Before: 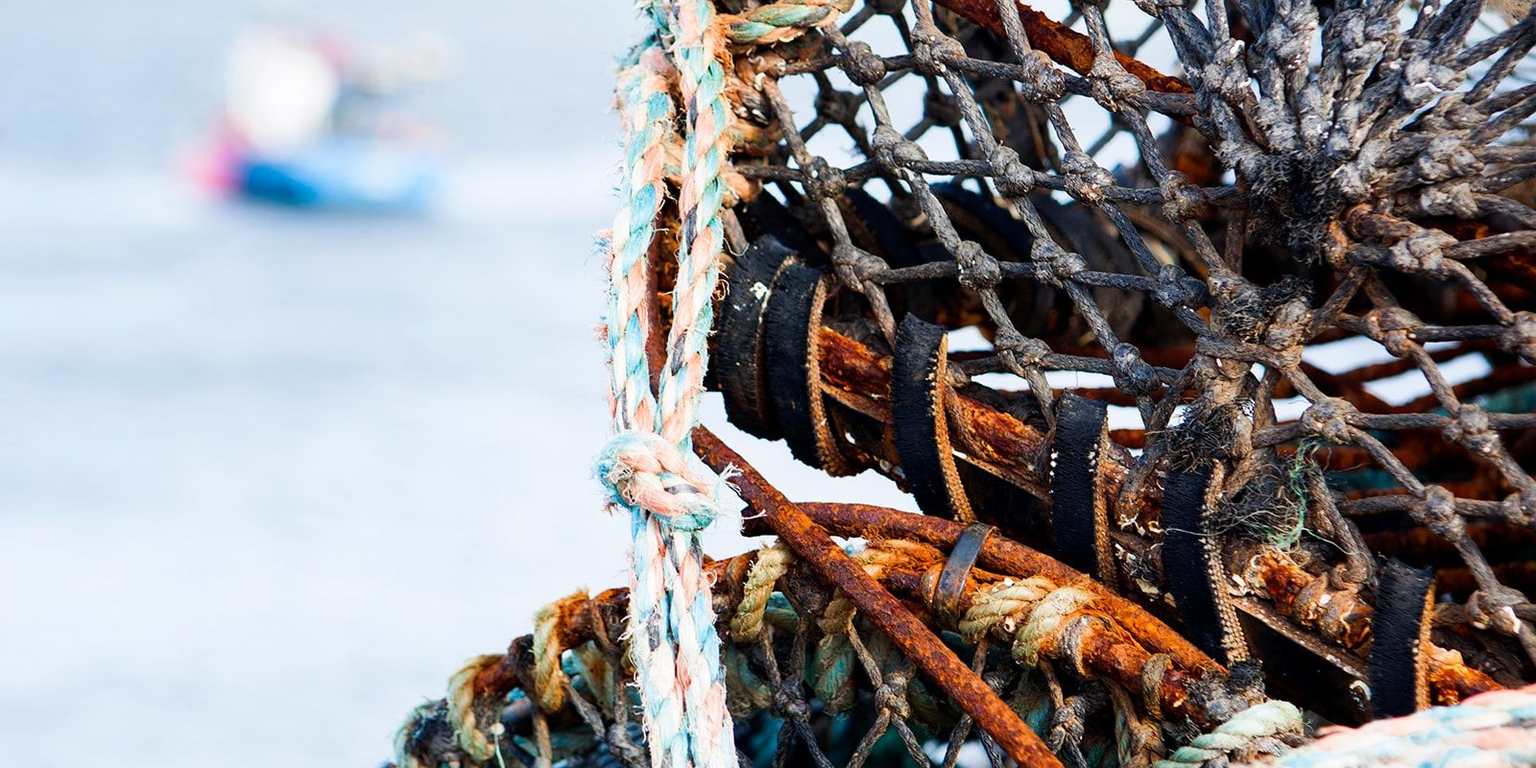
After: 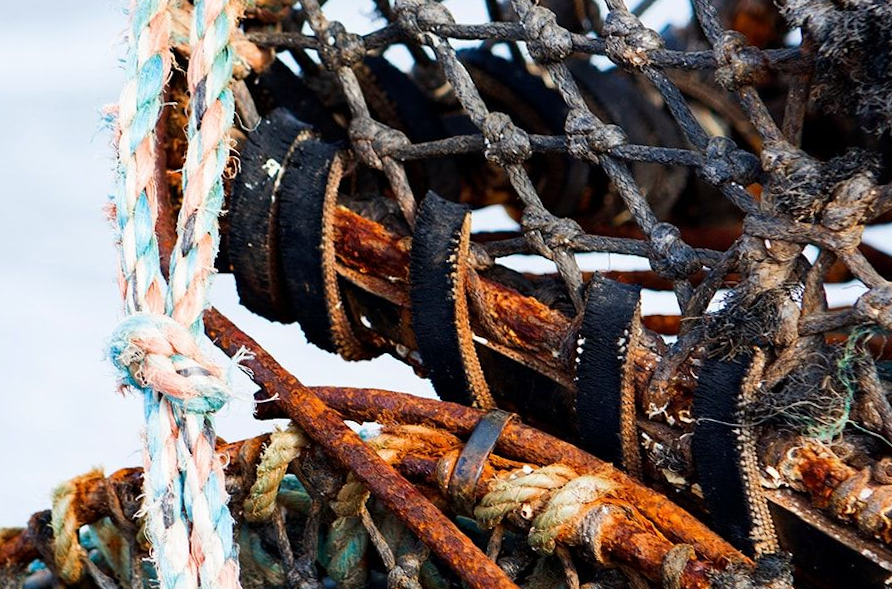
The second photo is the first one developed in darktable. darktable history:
crop and rotate: left 28.256%, top 17.734%, right 12.656%, bottom 3.573%
rotate and perspective: rotation 0.062°, lens shift (vertical) 0.115, lens shift (horizontal) -0.133, crop left 0.047, crop right 0.94, crop top 0.061, crop bottom 0.94
